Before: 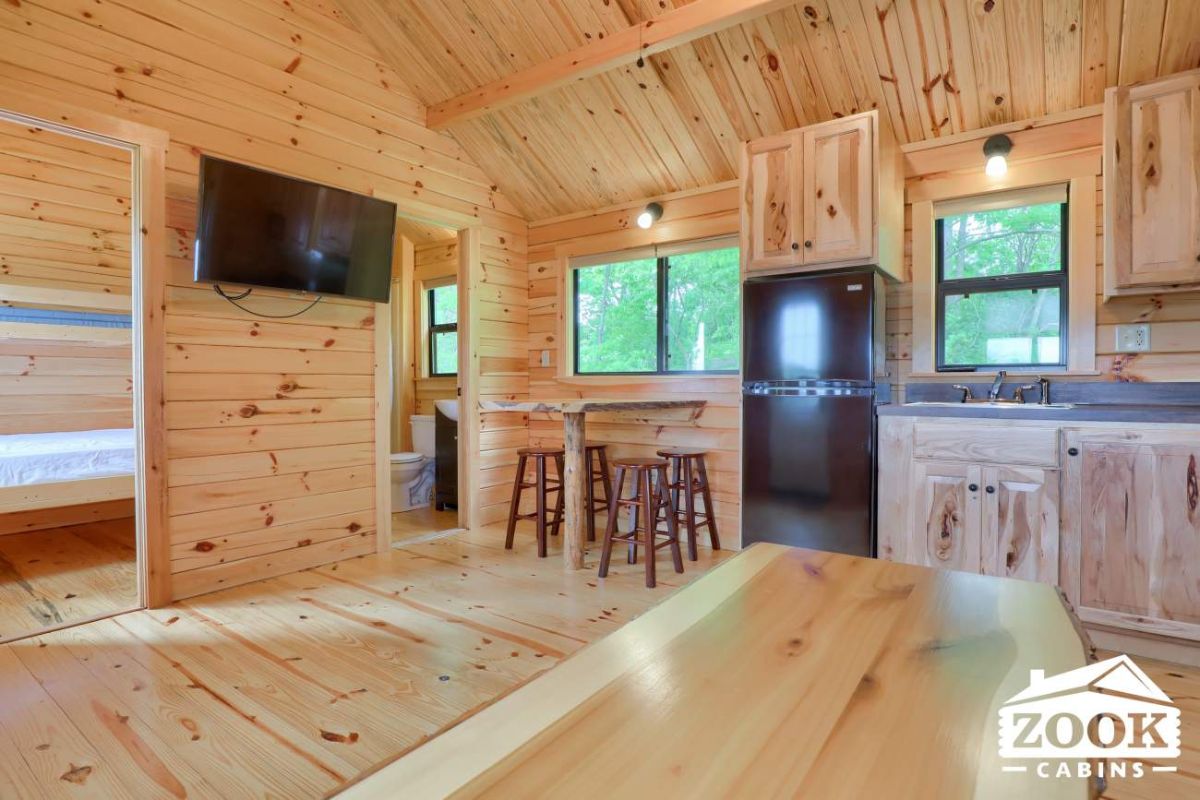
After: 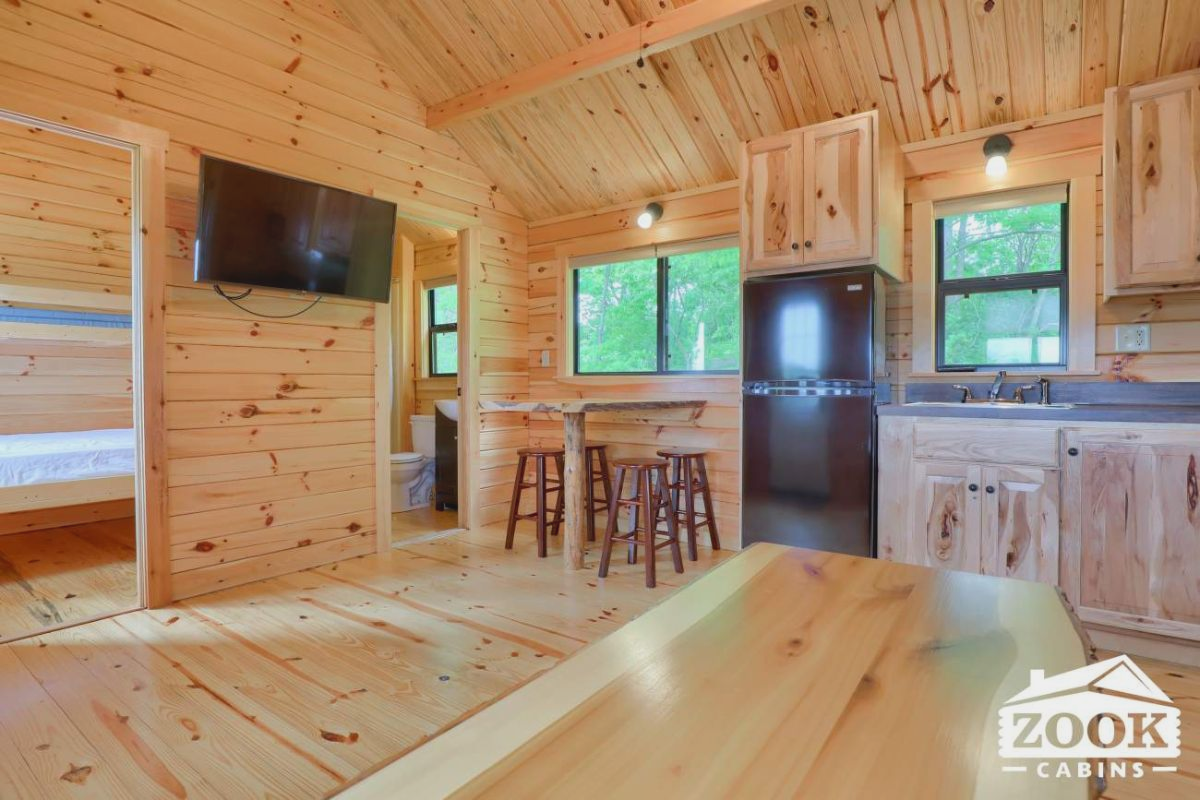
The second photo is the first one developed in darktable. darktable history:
contrast brightness saturation: contrast -0.114
